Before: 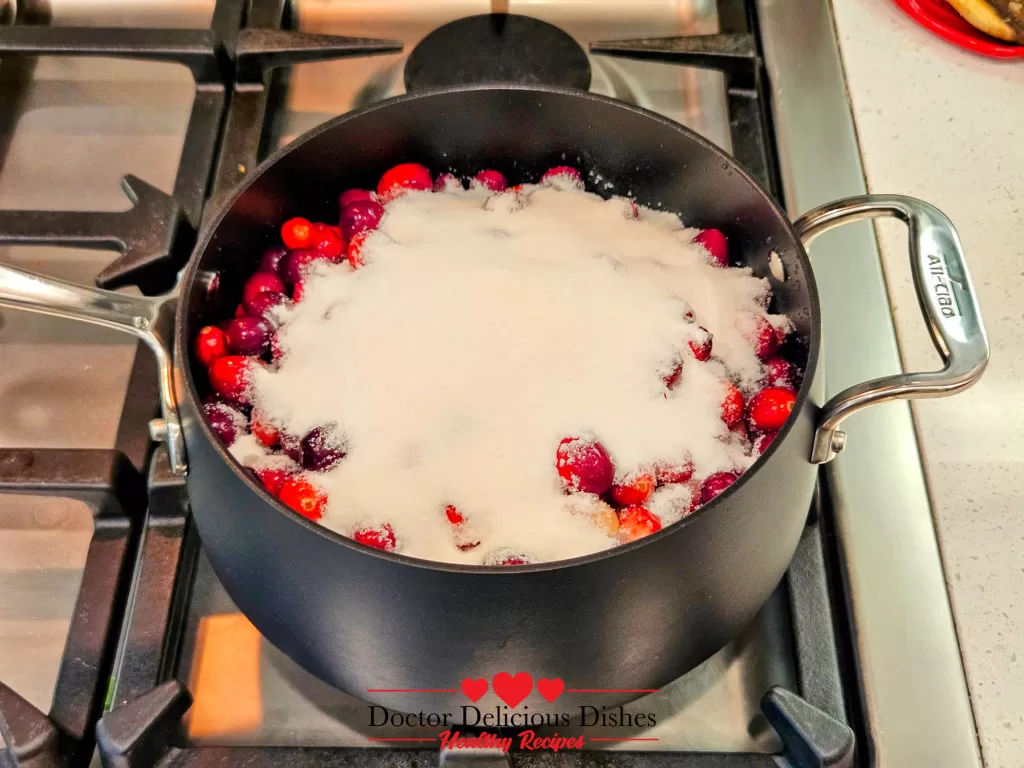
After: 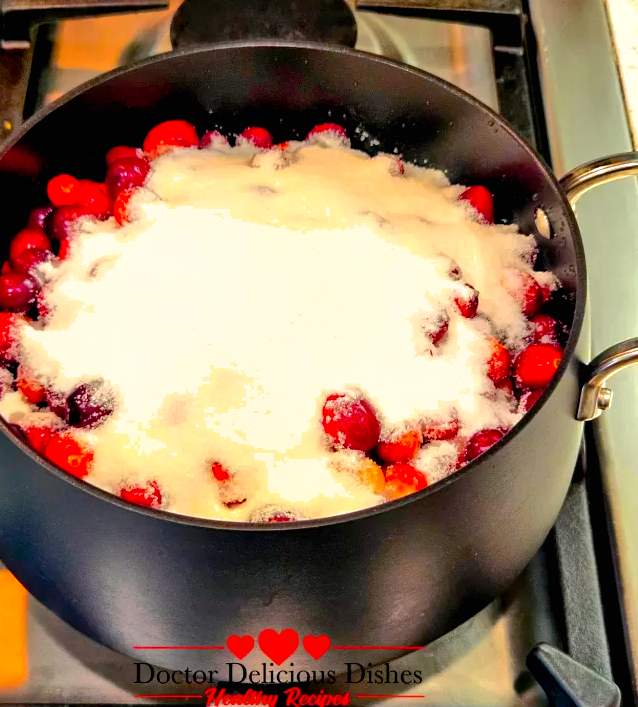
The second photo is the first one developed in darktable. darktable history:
color balance: lift [0.991, 1, 1, 1], gamma [0.996, 1, 1, 1], input saturation 98.52%, contrast 20.34%, output saturation 103.72%
crop and rotate: left 22.918%, top 5.629%, right 14.711%, bottom 2.247%
tone curve: curves: ch0 [(0, 0.003) (0.117, 0.101) (0.257, 0.246) (0.408, 0.432) (0.611, 0.653) (0.824, 0.846) (1, 1)]; ch1 [(0, 0) (0.227, 0.197) (0.405, 0.421) (0.501, 0.501) (0.522, 0.53) (0.563, 0.572) (0.589, 0.611) (0.699, 0.709) (0.976, 0.992)]; ch2 [(0, 0) (0.208, 0.176) (0.377, 0.38) (0.5, 0.5) (0.537, 0.534) (0.571, 0.576) (0.681, 0.746) (1, 1)], color space Lab, independent channels, preserve colors none
shadows and highlights: on, module defaults
